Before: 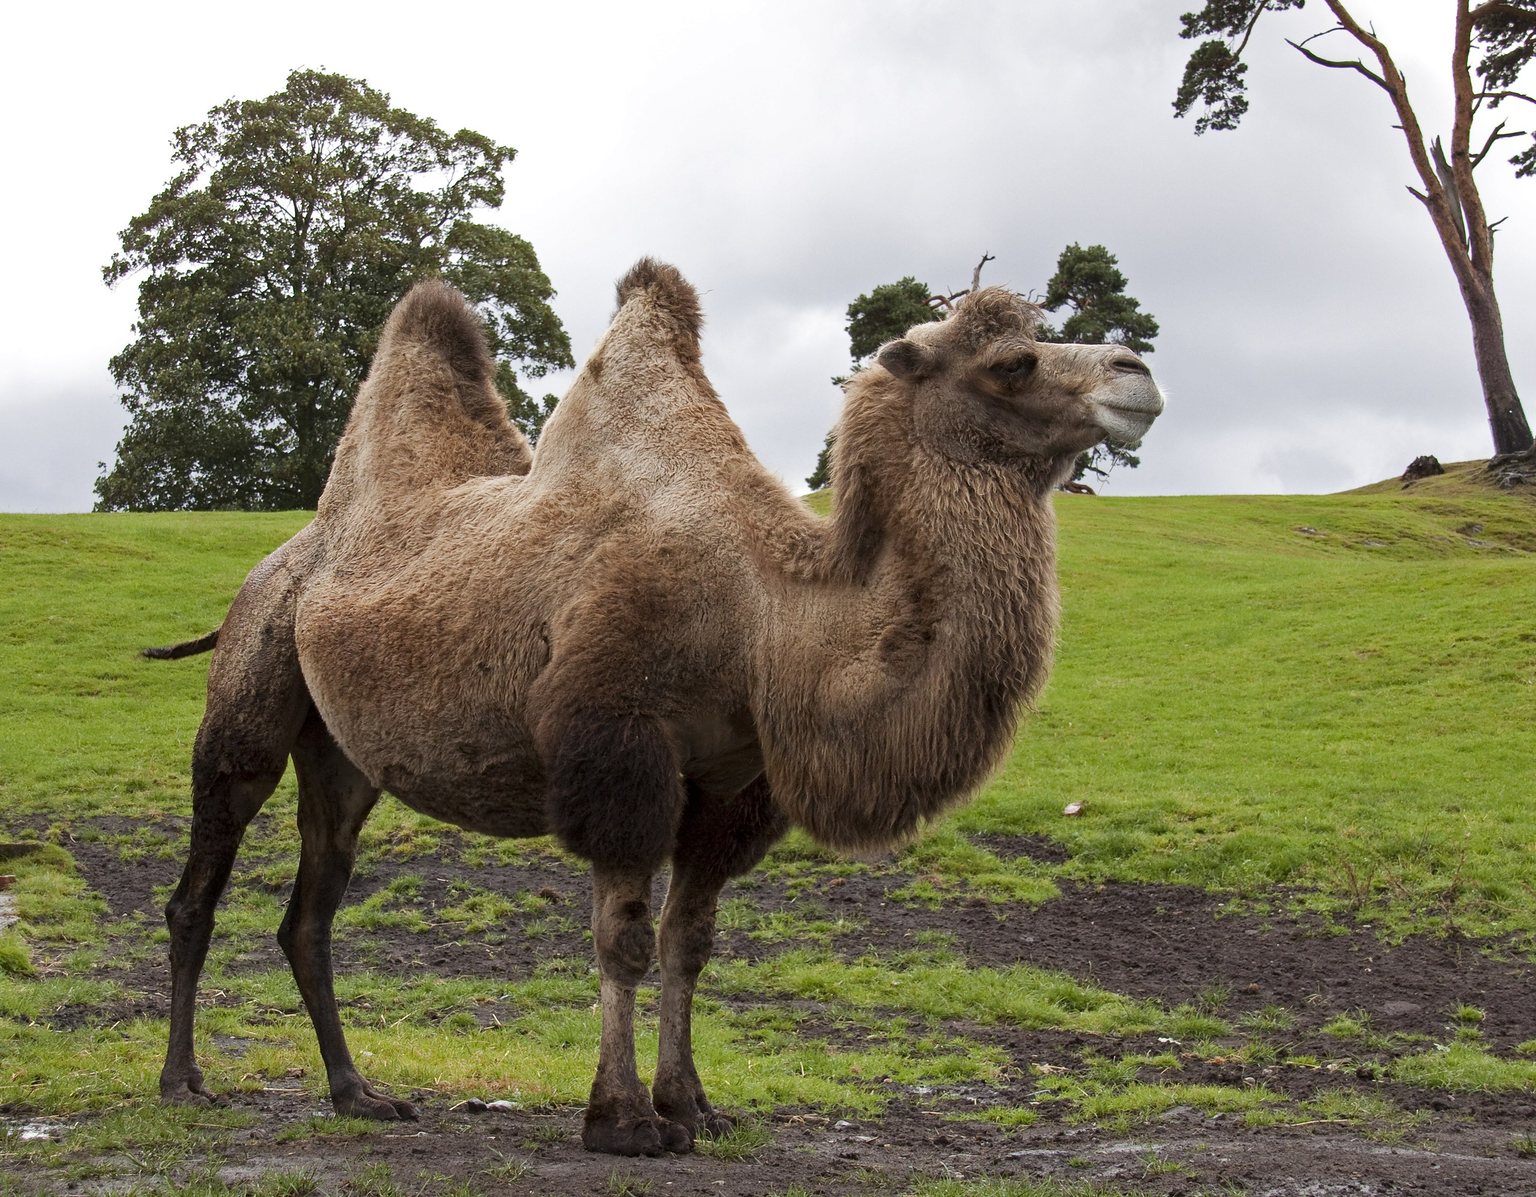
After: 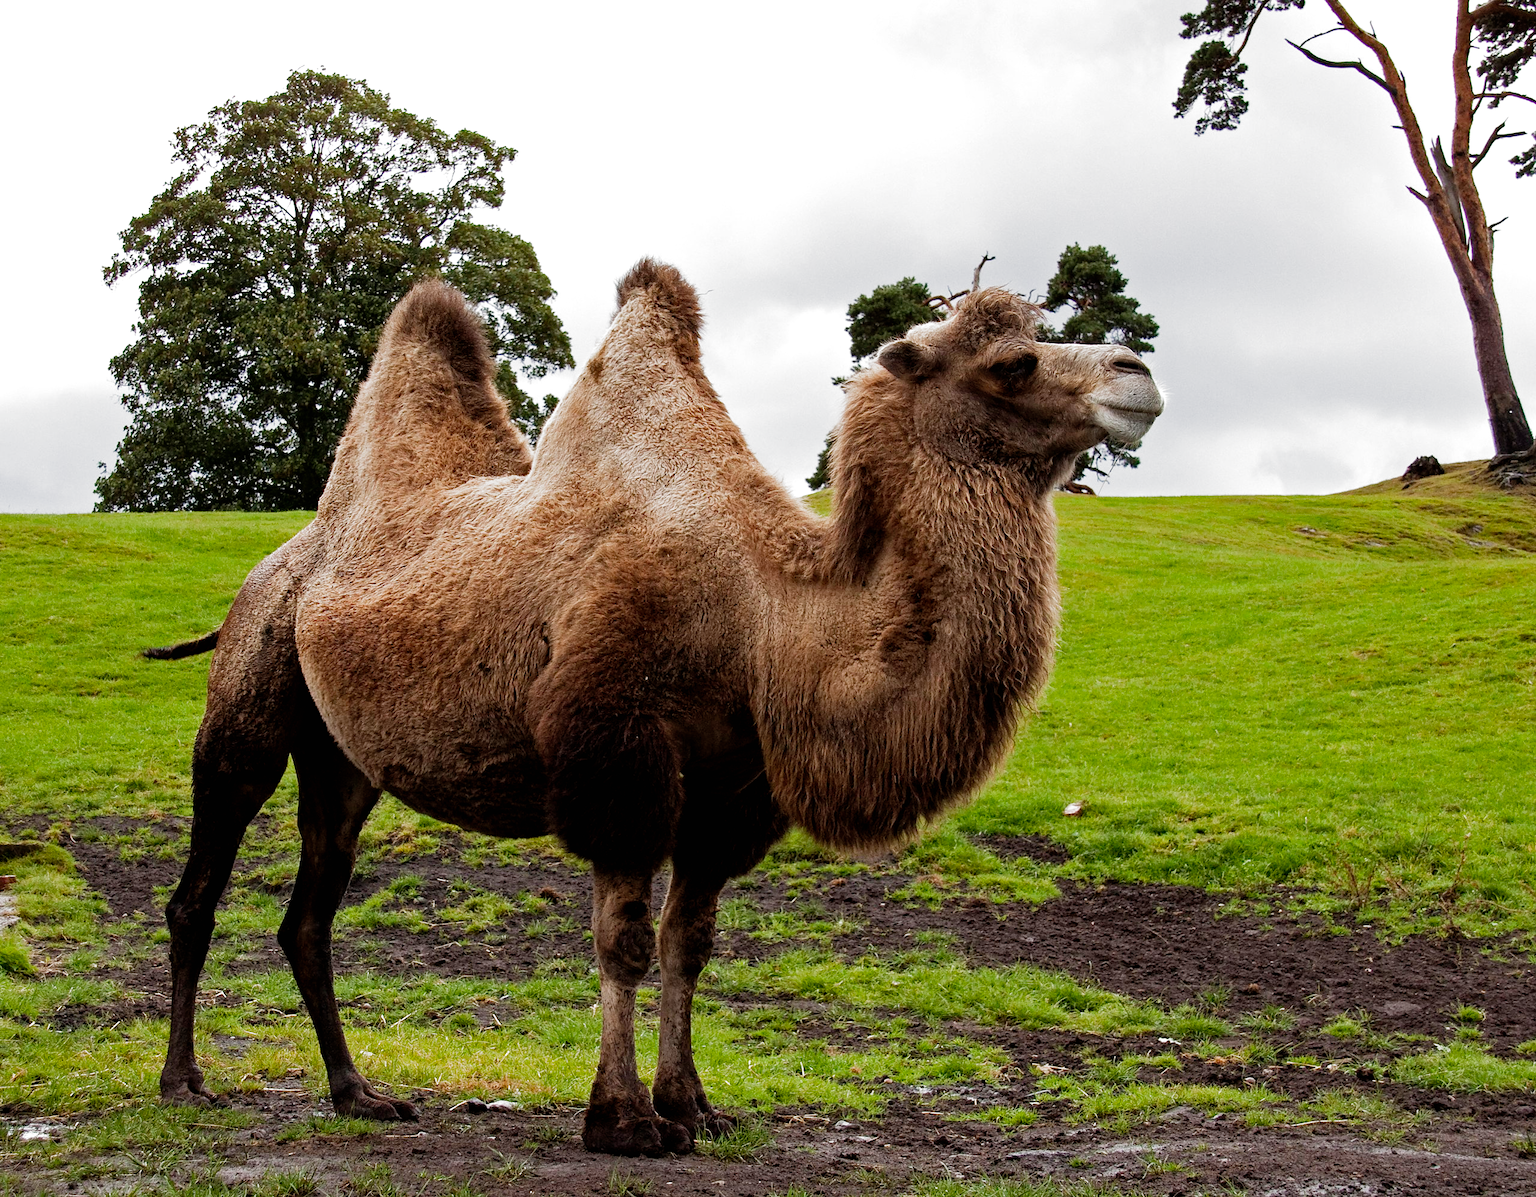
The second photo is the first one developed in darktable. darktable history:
filmic rgb: black relative exposure -8.2 EV, white relative exposure 2.2 EV, threshold 3 EV, hardness 7.11, latitude 75%, contrast 1.325, highlights saturation mix -2%, shadows ↔ highlights balance 30%, preserve chrominance no, color science v5 (2021), contrast in shadows safe, contrast in highlights safe, enable highlight reconstruction true
shadows and highlights: shadows 25, highlights -25
